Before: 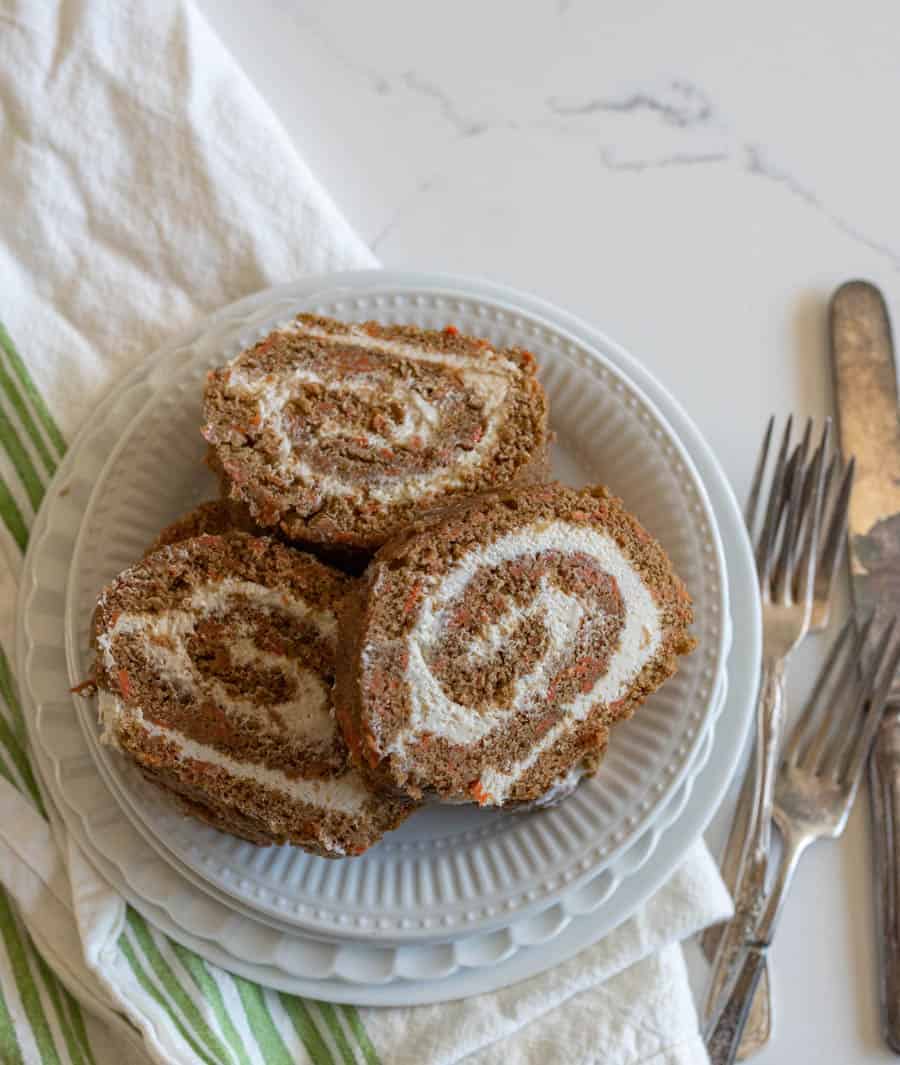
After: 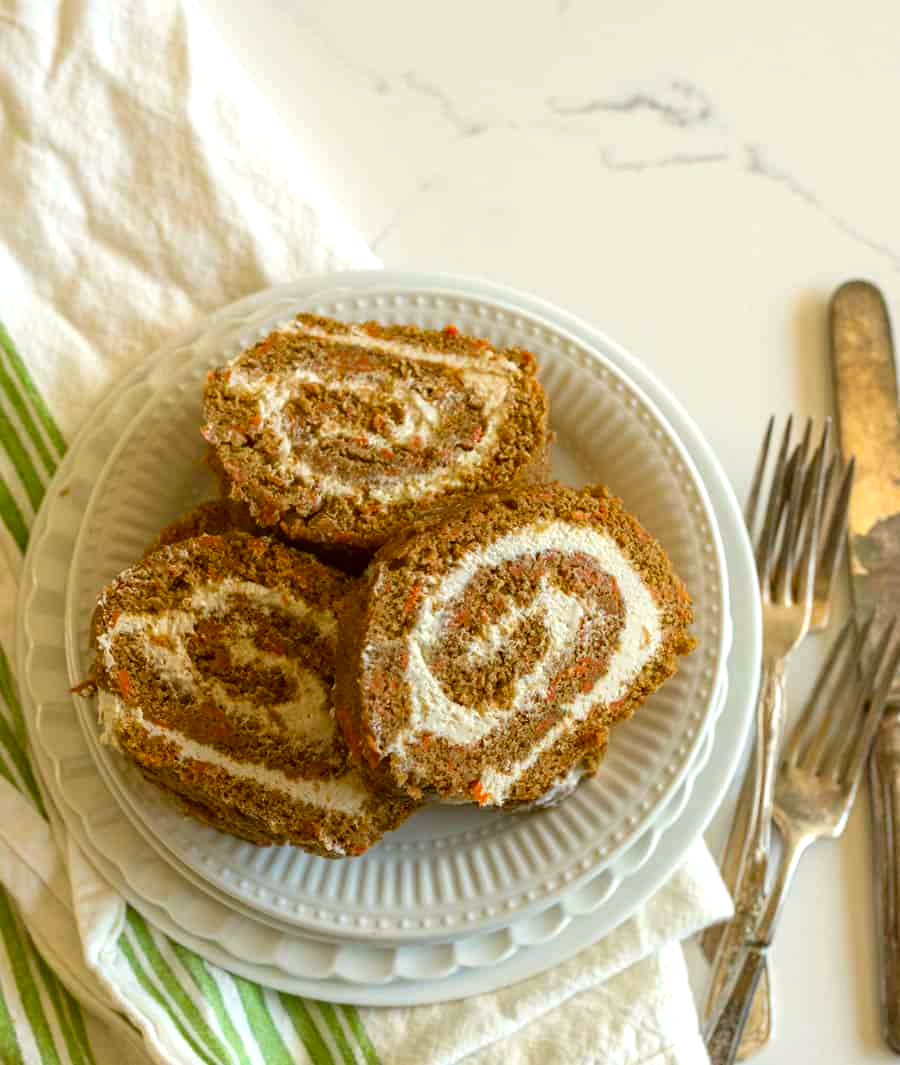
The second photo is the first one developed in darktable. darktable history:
color balance rgb: linear chroma grading › global chroma 14.842%, perceptual saturation grading › global saturation 0.529%, perceptual brilliance grading › global brilliance 20.527%, global vibrance 16.576%, saturation formula JzAzBz (2021)
color correction: highlights a* -1.51, highlights b* 10.47, shadows a* 0.67, shadows b* 19.69
